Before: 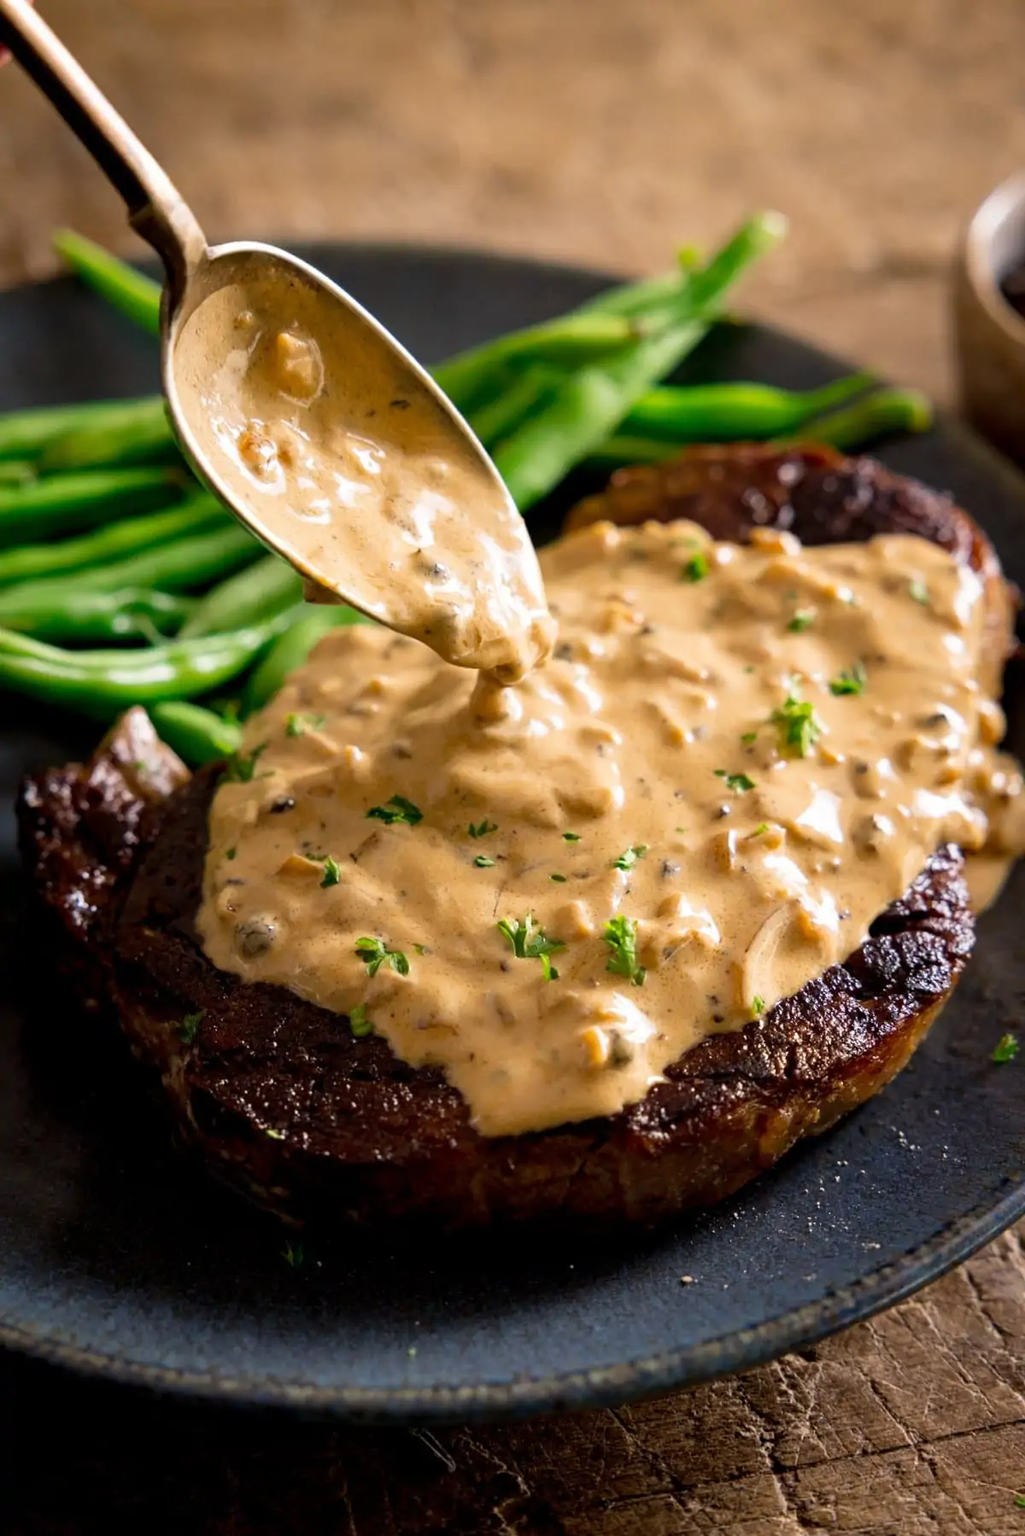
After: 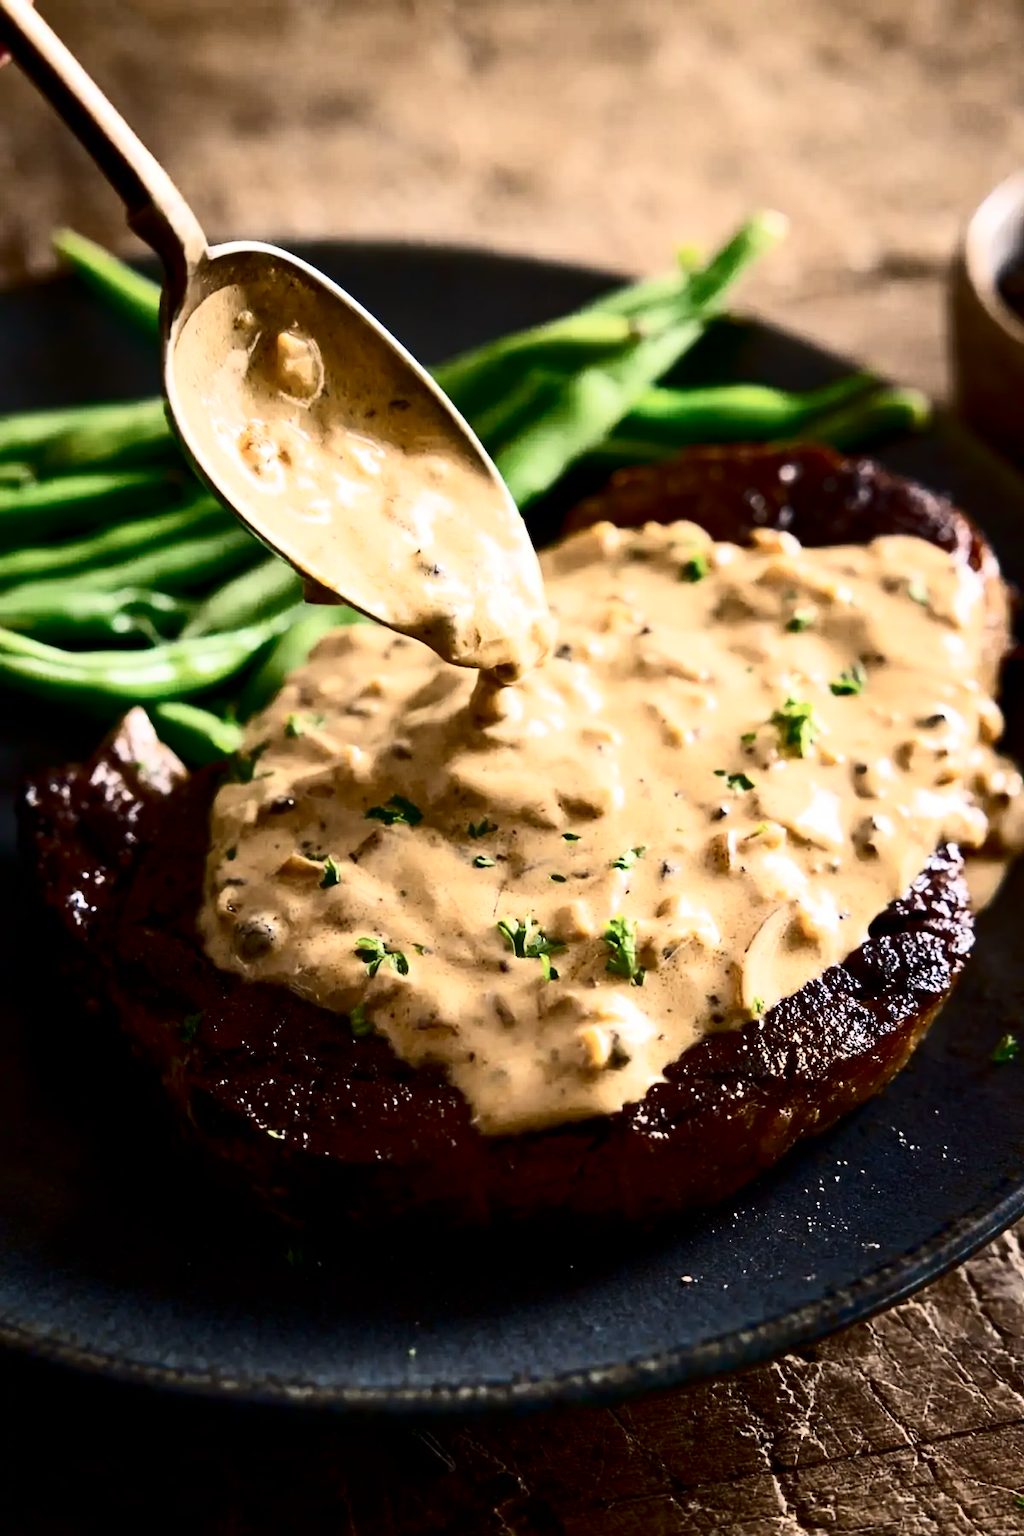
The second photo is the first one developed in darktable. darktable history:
contrast brightness saturation: contrast 0.512, saturation -0.098
tone equalizer: -7 EV 0.094 EV, edges refinement/feathering 500, mask exposure compensation -1.57 EV, preserve details no
